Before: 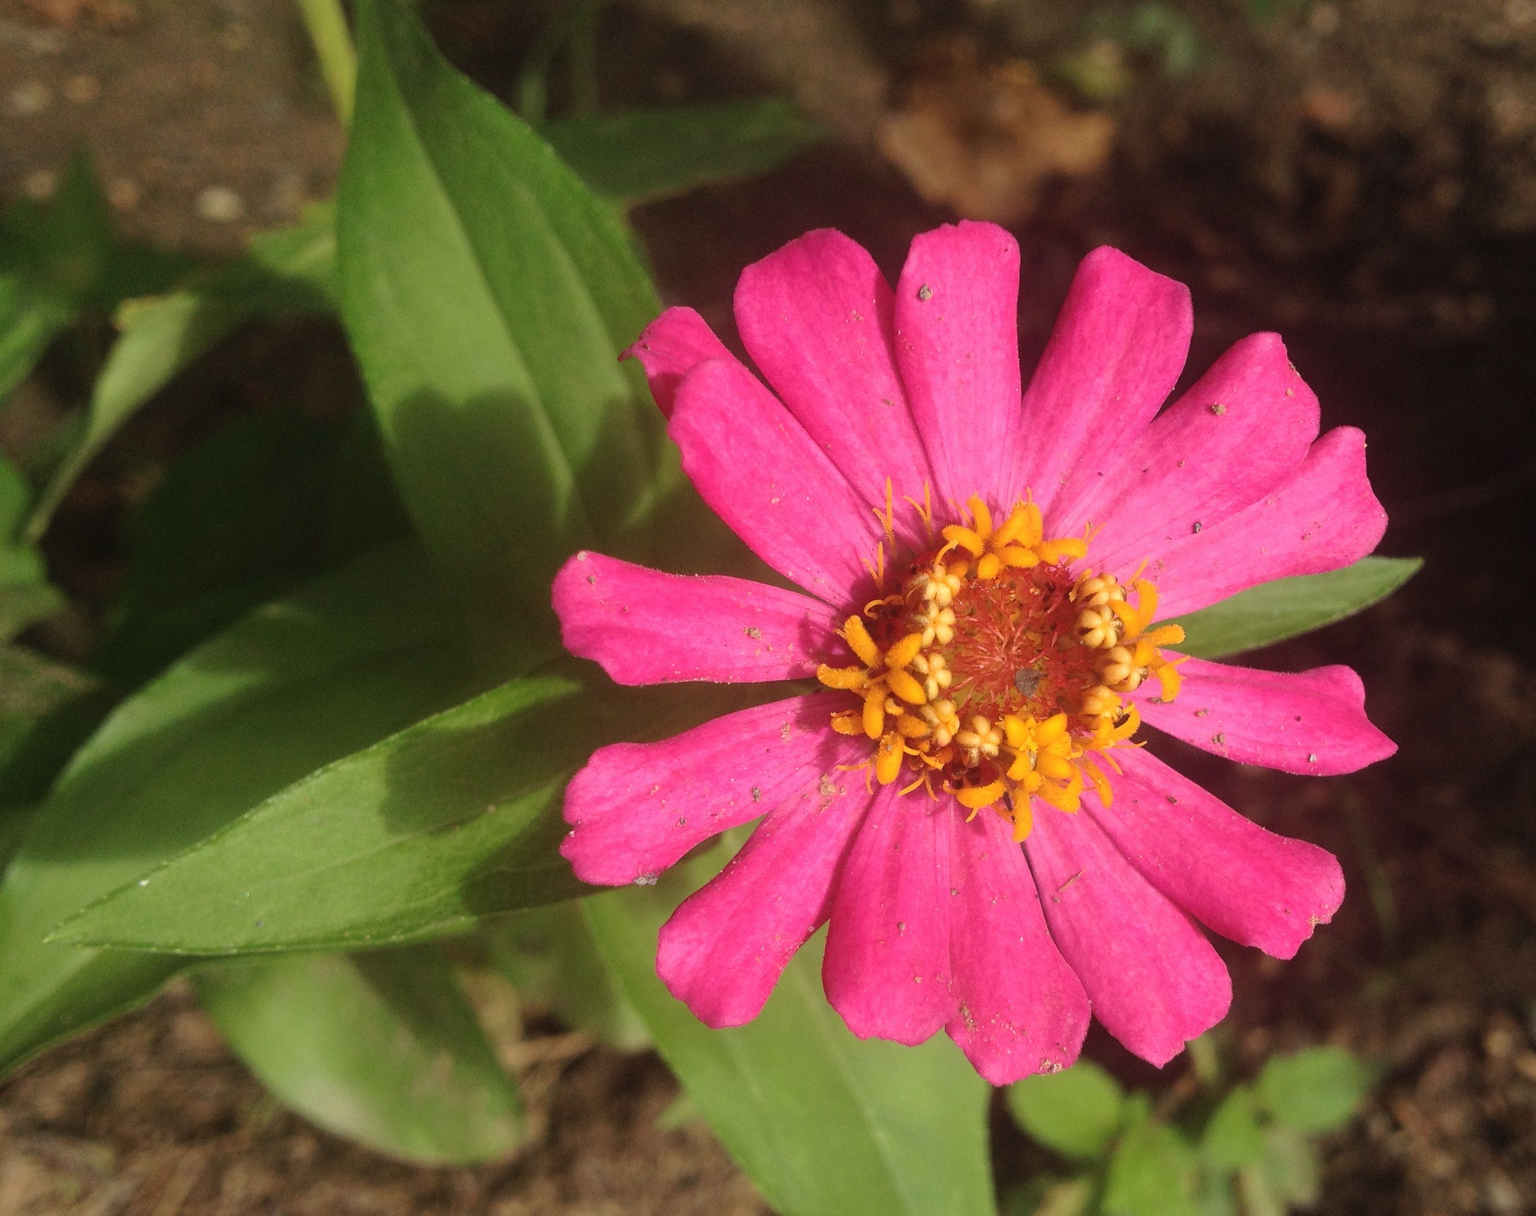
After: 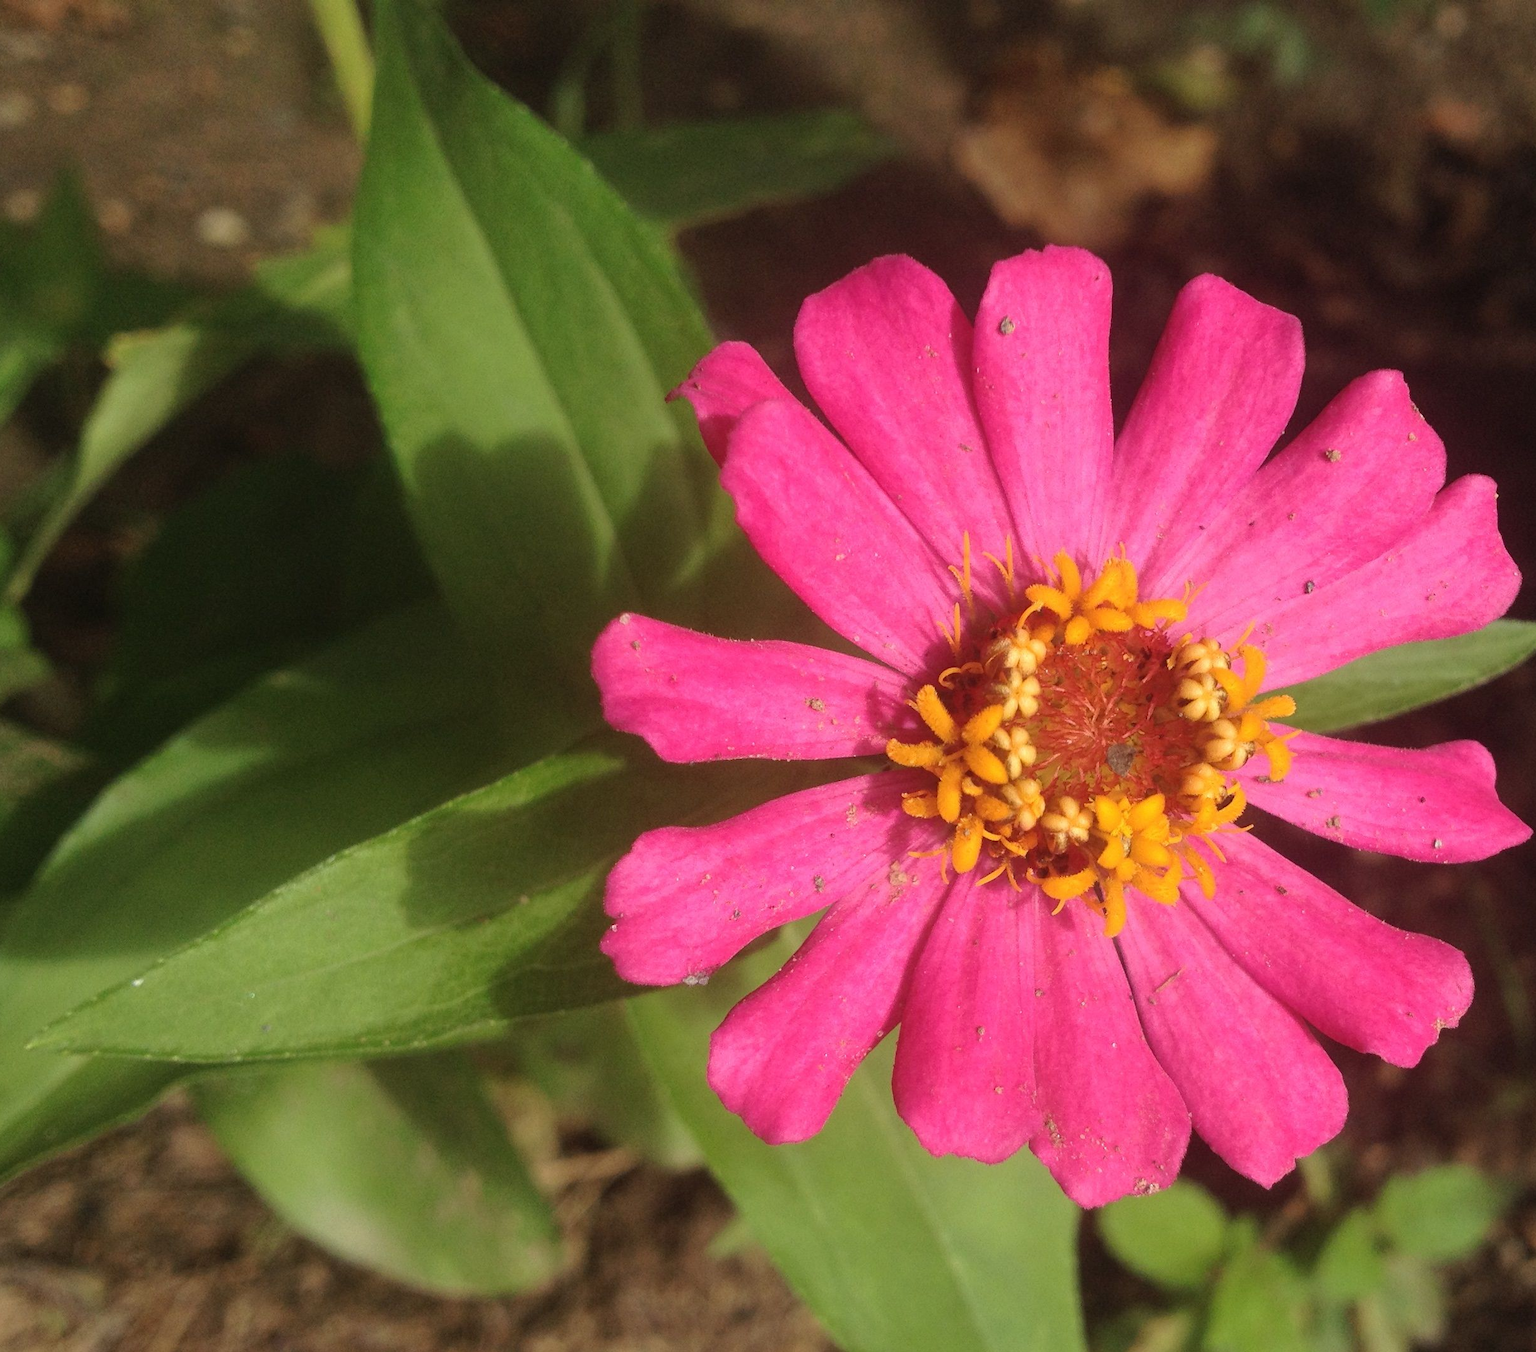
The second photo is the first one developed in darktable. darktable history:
crop and rotate: left 1.332%, right 8.777%
